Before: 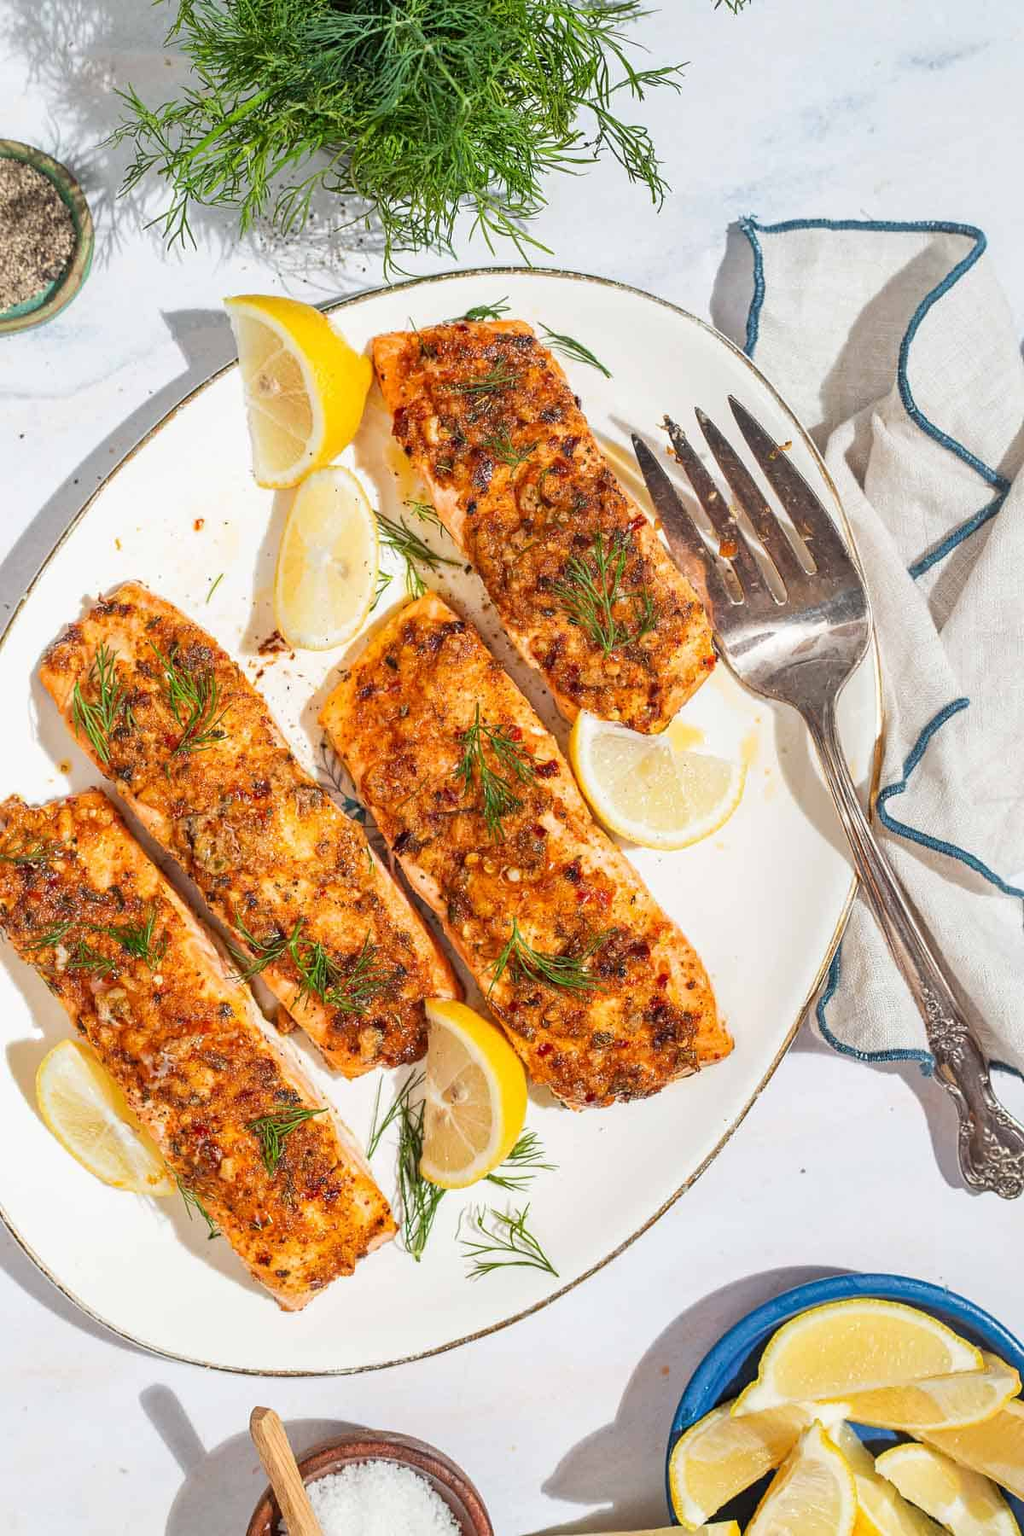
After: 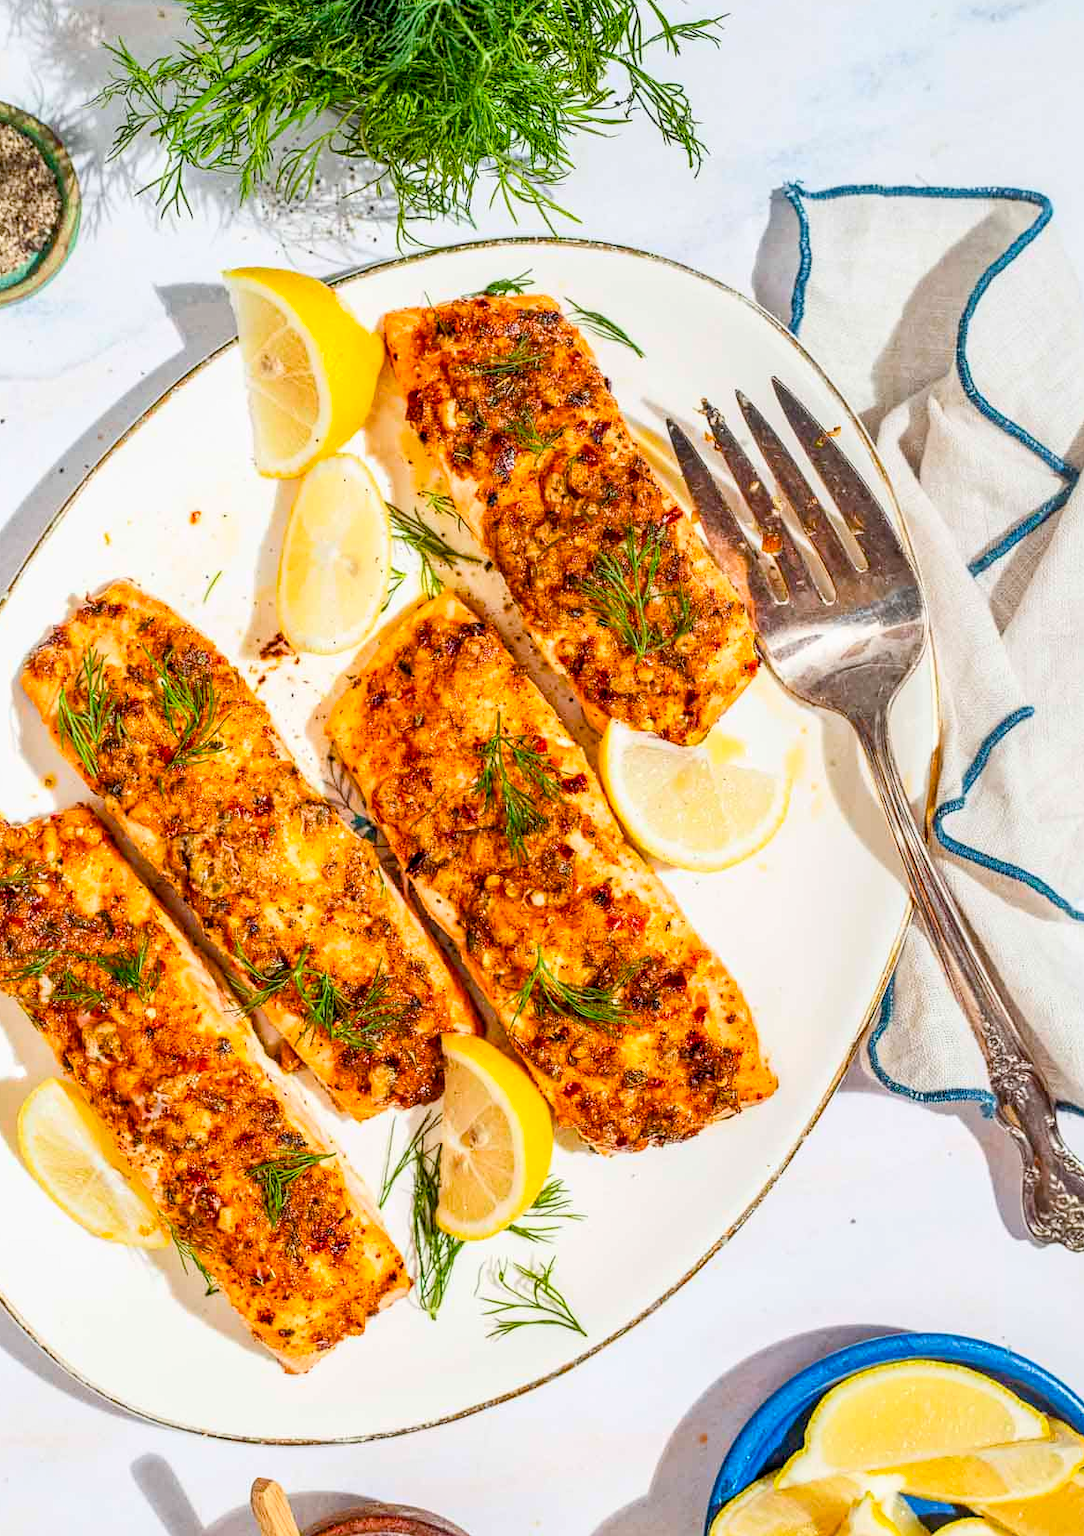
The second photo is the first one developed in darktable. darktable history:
exposure: exposure -0.174 EV, compensate exposure bias true, compensate highlight preservation false
local contrast: on, module defaults
color balance rgb: power › hue 74.83°, global offset › luminance -0.505%, perceptual saturation grading › global saturation 20%, perceptual saturation grading › highlights -25.37%, perceptual saturation grading › shadows 25.294%, global vibrance 20%
contrast brightness saturation: contrast 0.196, brightness 0.168, saturation 0.229
crop: left 1.925%, top 3.265%, right 0.757%, bottom 4.866%
